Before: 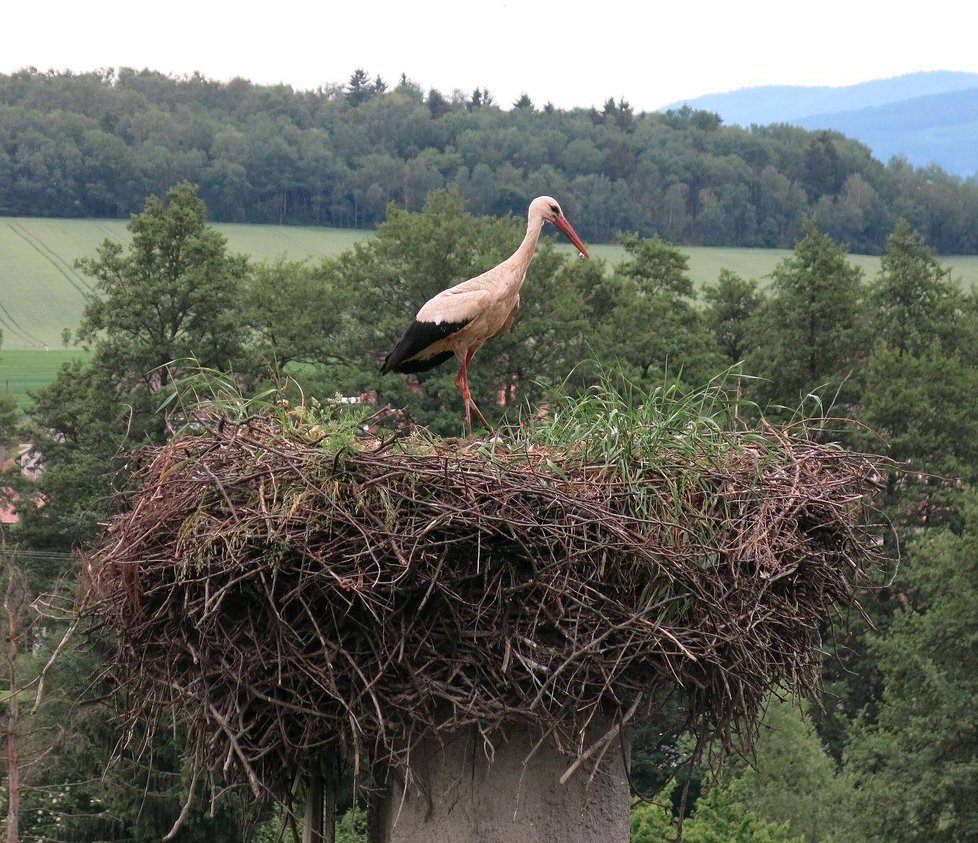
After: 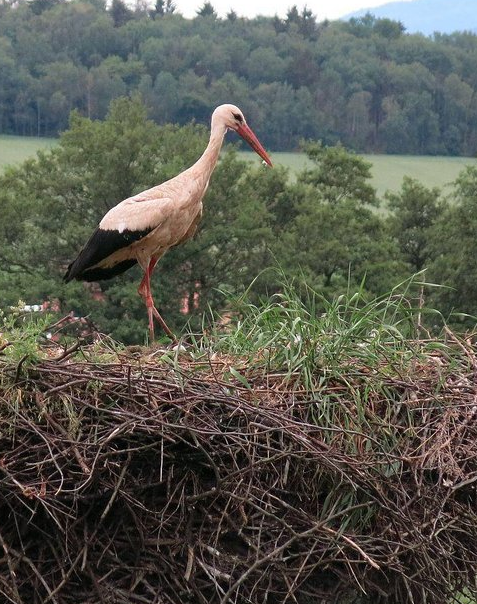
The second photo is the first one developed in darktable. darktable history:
crop: left 32.478%, top 10.945%, right 18.729%, bottom 17.39%
